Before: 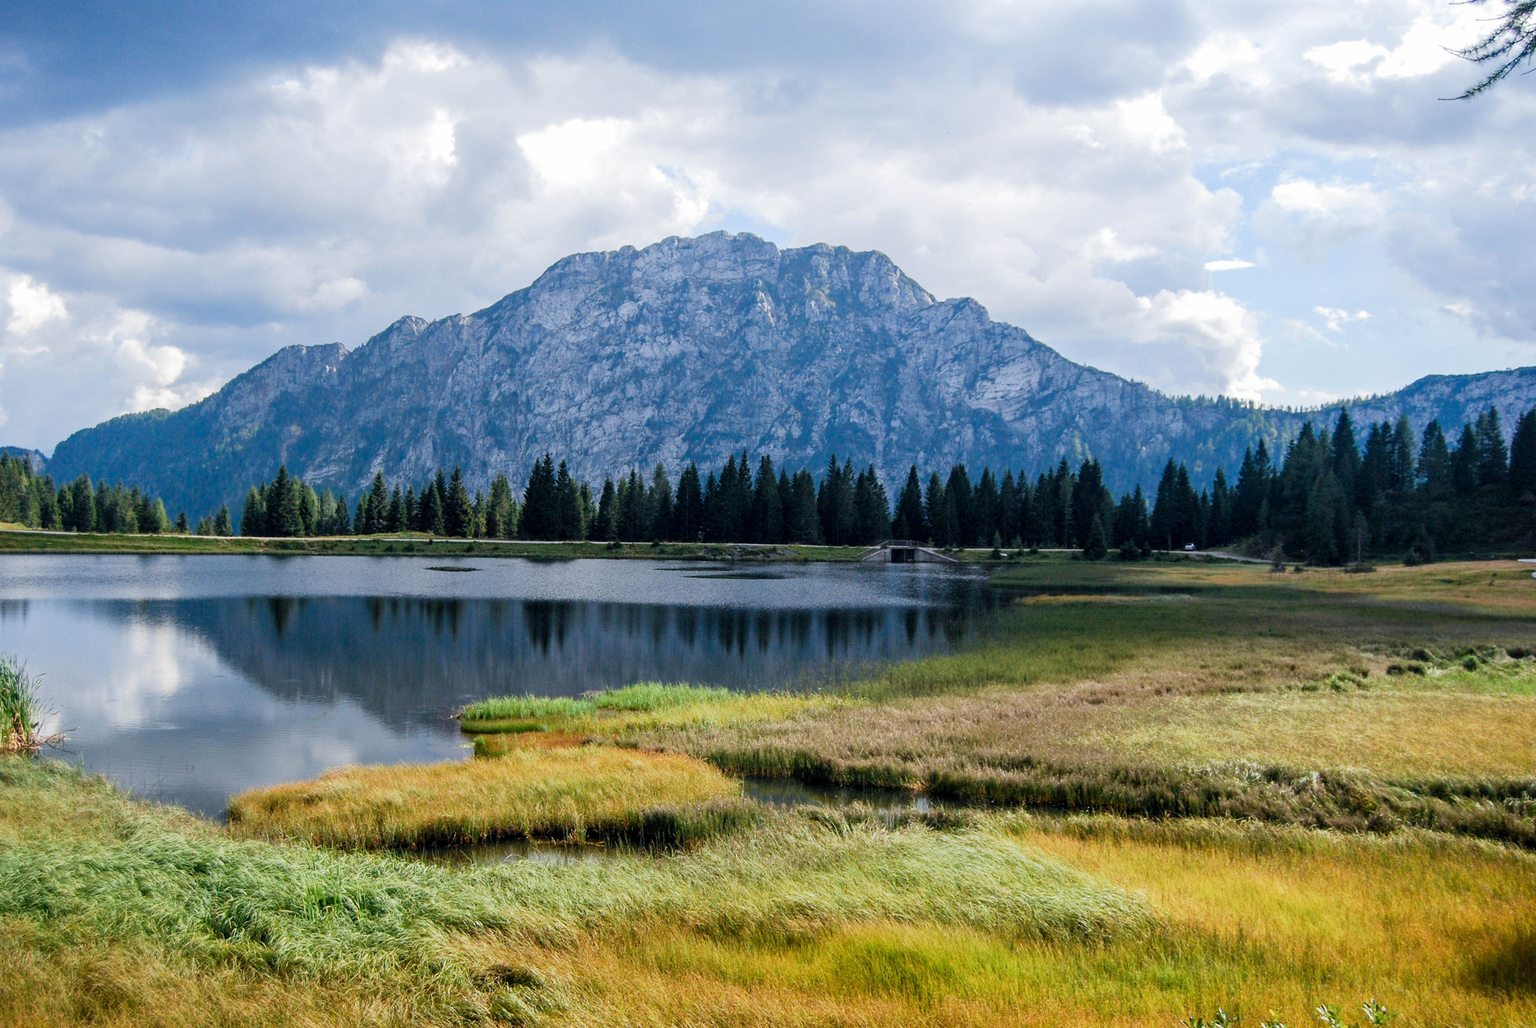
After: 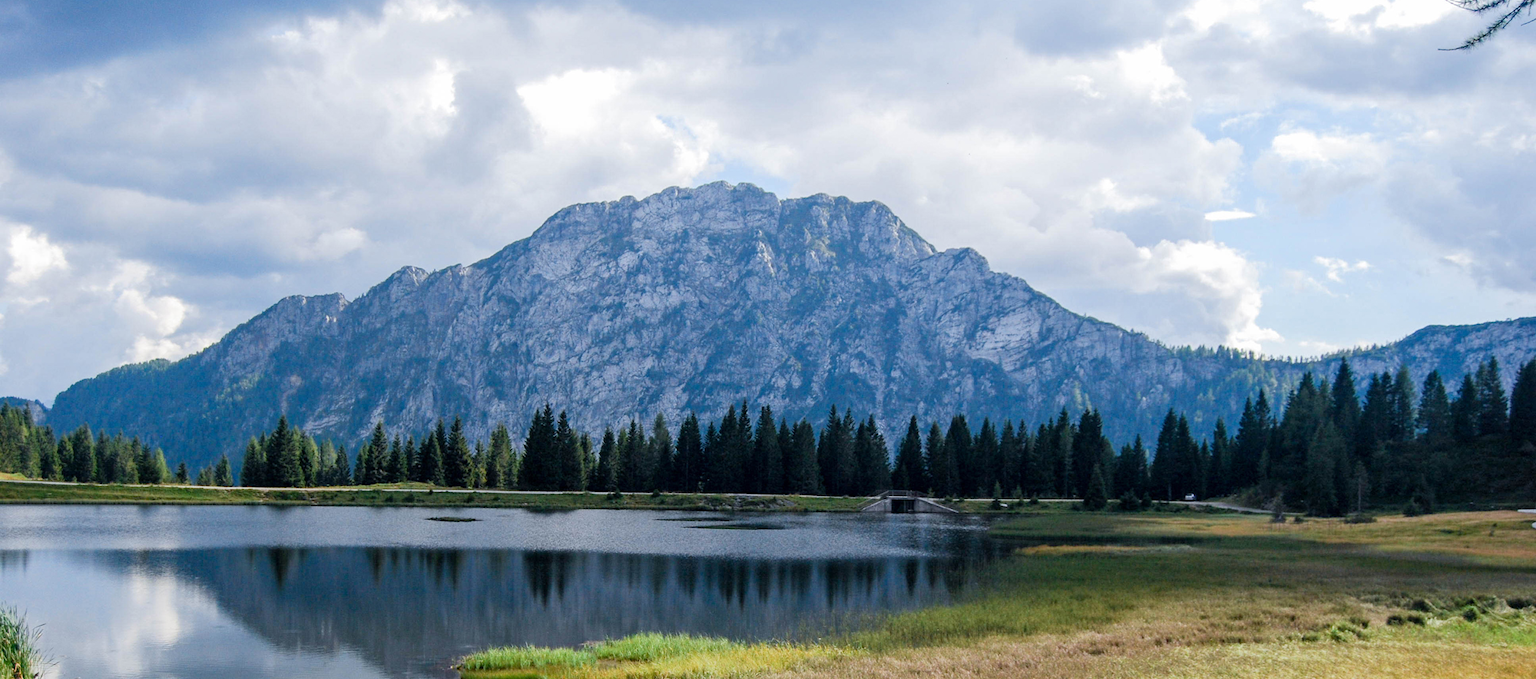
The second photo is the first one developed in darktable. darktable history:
crop and rotate: top 4.902%, bottom 28.978%
